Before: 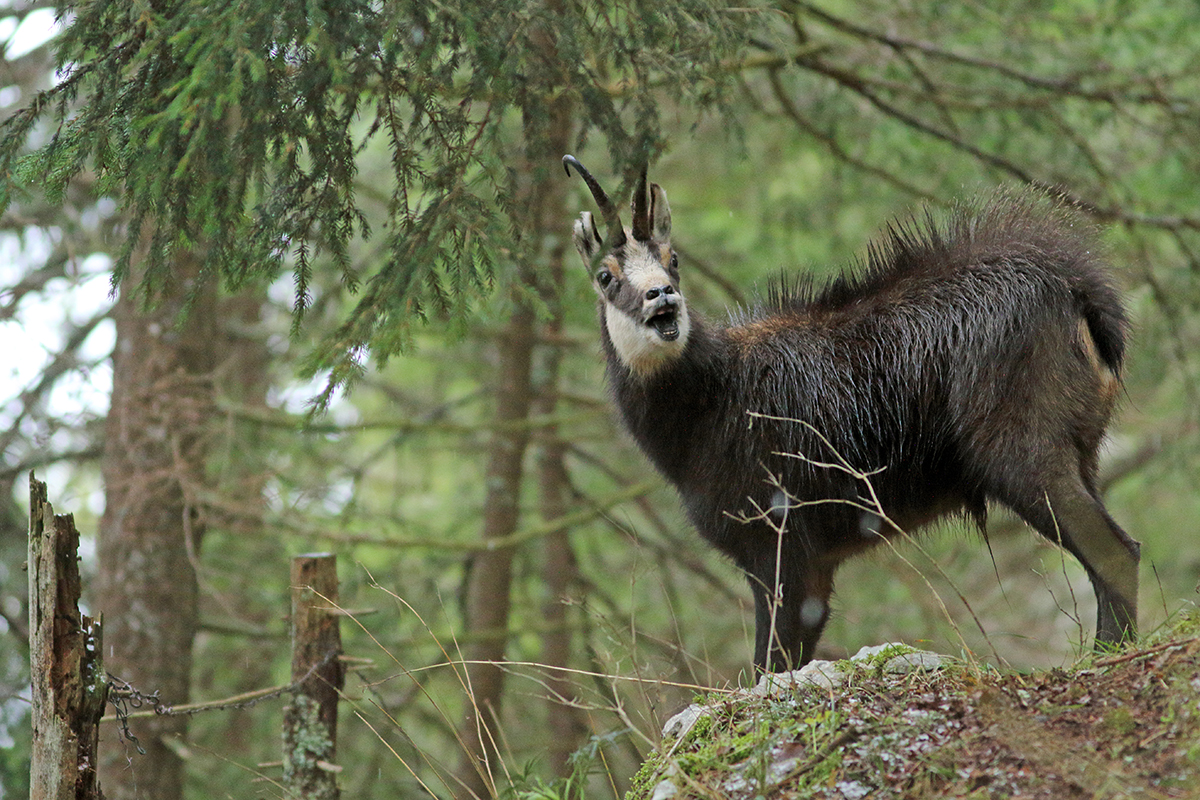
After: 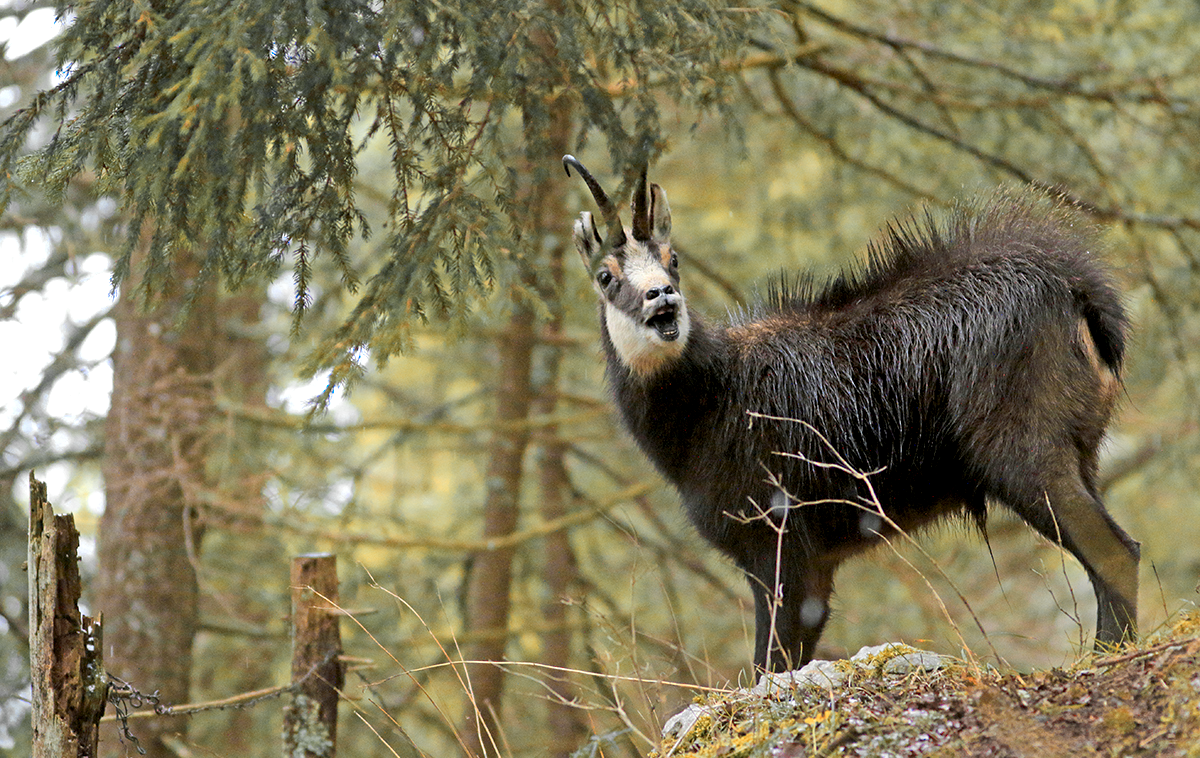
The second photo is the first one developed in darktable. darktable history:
exposure: black level correction 0.005, exposure 0.277 EV, compensate highlight preservation false
color zones: curves: ch0 [(0.009, 0.528) (0.136, 0.6) (0.255, 0.586) (0.39, 0.528) (0.522, 0.584) (0.686, 0.736) (0.849, 0.561)]; ch1 [(0.045, 0.781) (0.14, 0.416) (0.257, 0.695) (0.442, 0.032) (0.738, 0.338) (0.818, 0.632) (0.891, 0.741) (1, 0.704)]; ch2 [(0, 0.667) (0.141, 0.52) (0.26, 0.37) (0.474, 0.432) (0.743, 0.286)]
crop and rotate: top 0.002%, bottom 5.243%
